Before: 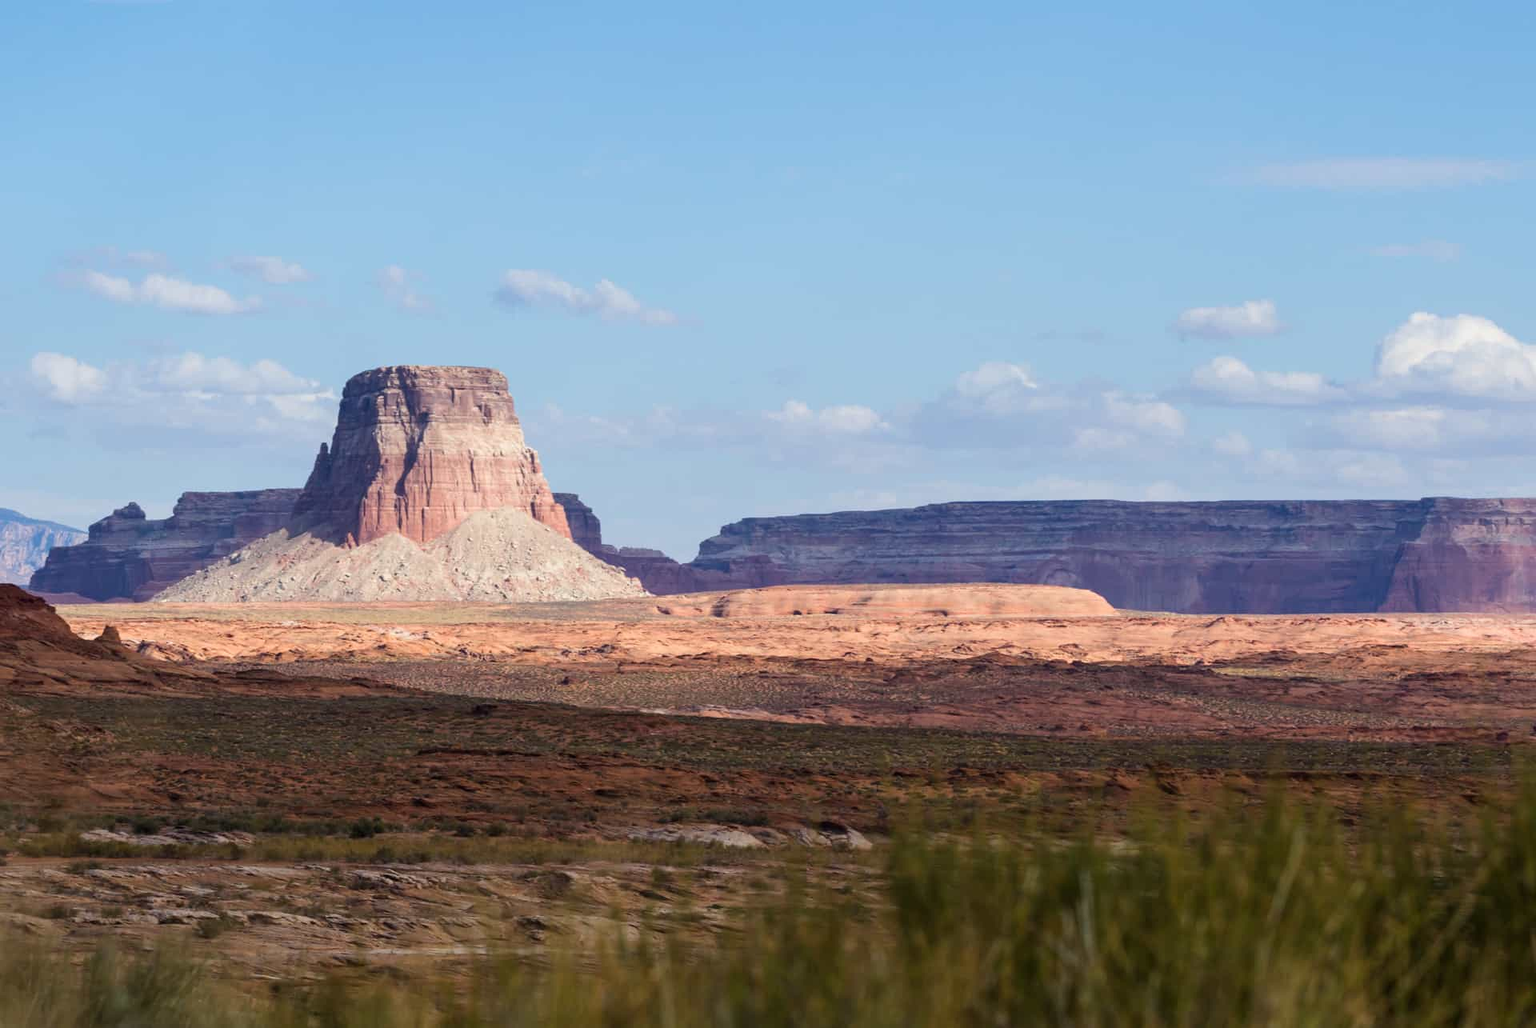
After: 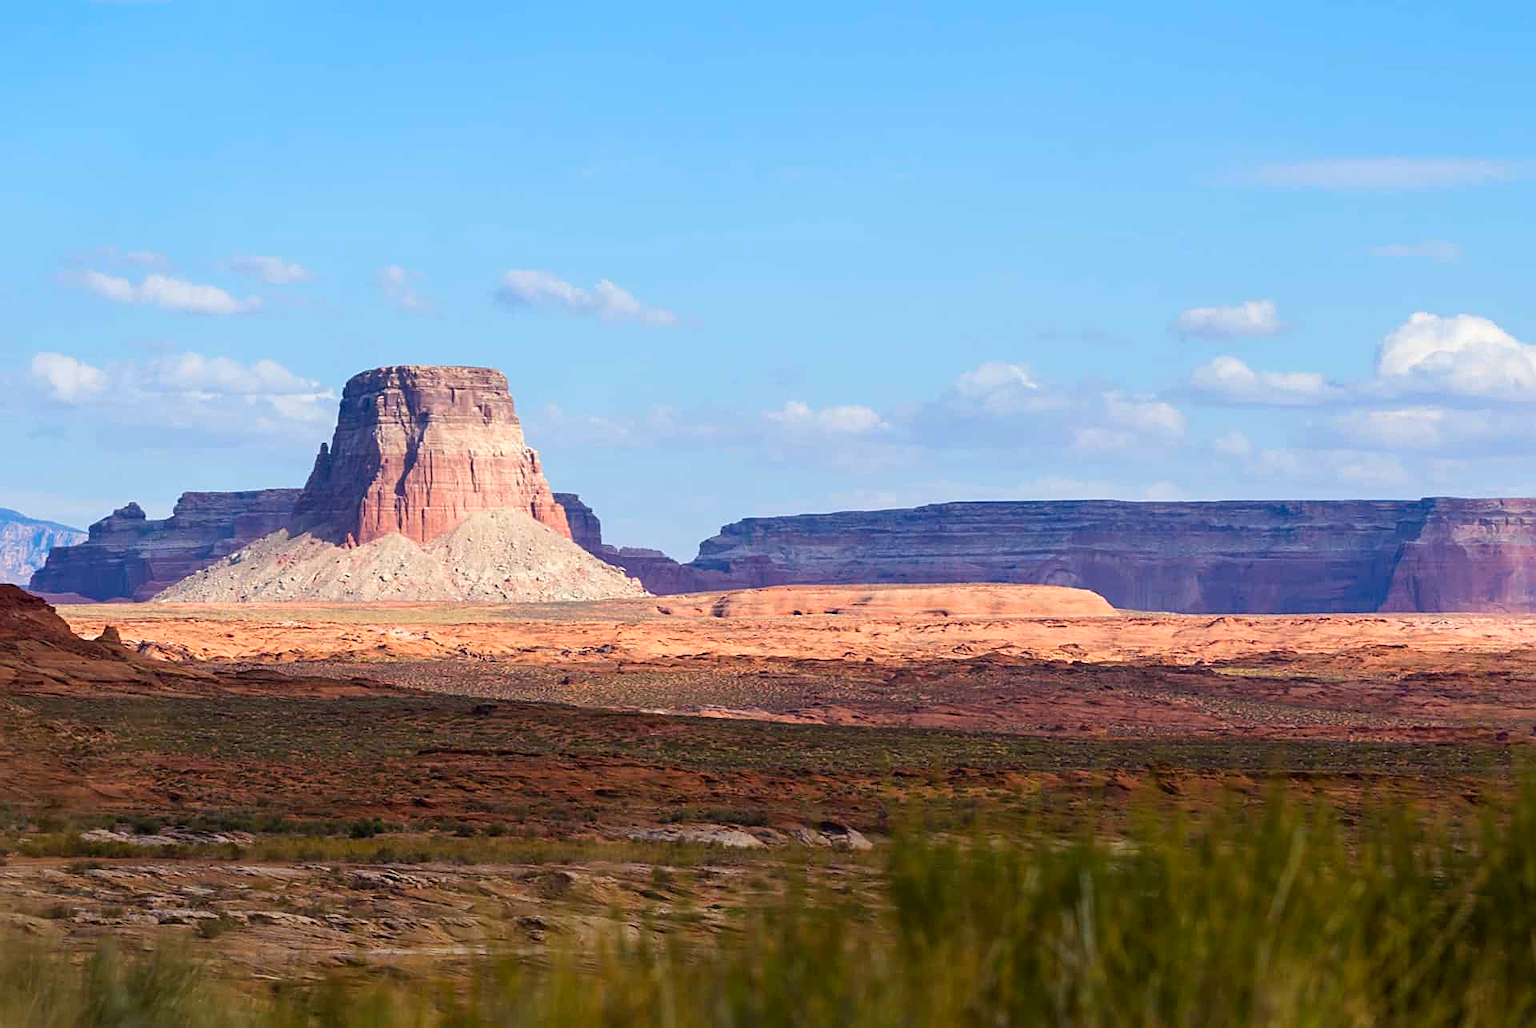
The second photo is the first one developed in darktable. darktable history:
exposure: exposure 0.128 EV, compensate highlight preservation false
color correction: saturation 1.32
sharpen: on, module defaults
